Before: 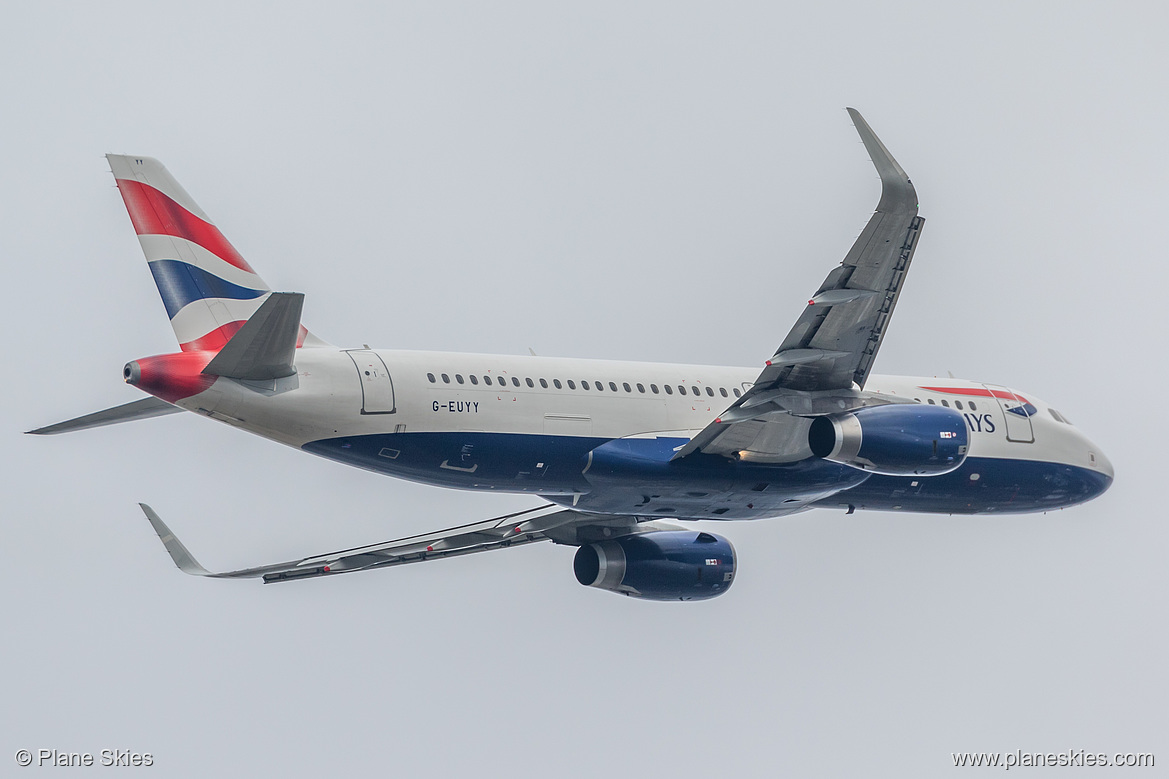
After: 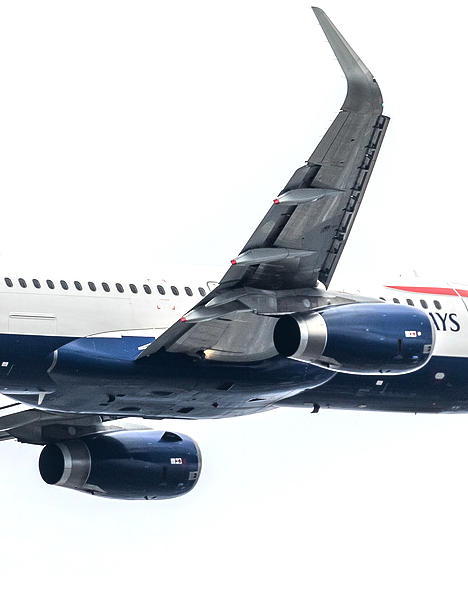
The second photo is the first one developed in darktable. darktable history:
tone equalizer: -8 EV -1.05 EV, -7 EV -0.995 EV, -6 EV -0.897 EV, -5 EV -0.56 EV, -3 EV 0.592 EV, -2 EV 0.892 EV, -1 EV 1 EV, +0 EV 1.08 EV, edges refinement/feathering 500, mask exposure compensation -1.57 EV, preserve details no
crop: left 45.832%, top 13.083%, right 14.103%, bottom 9.868%
